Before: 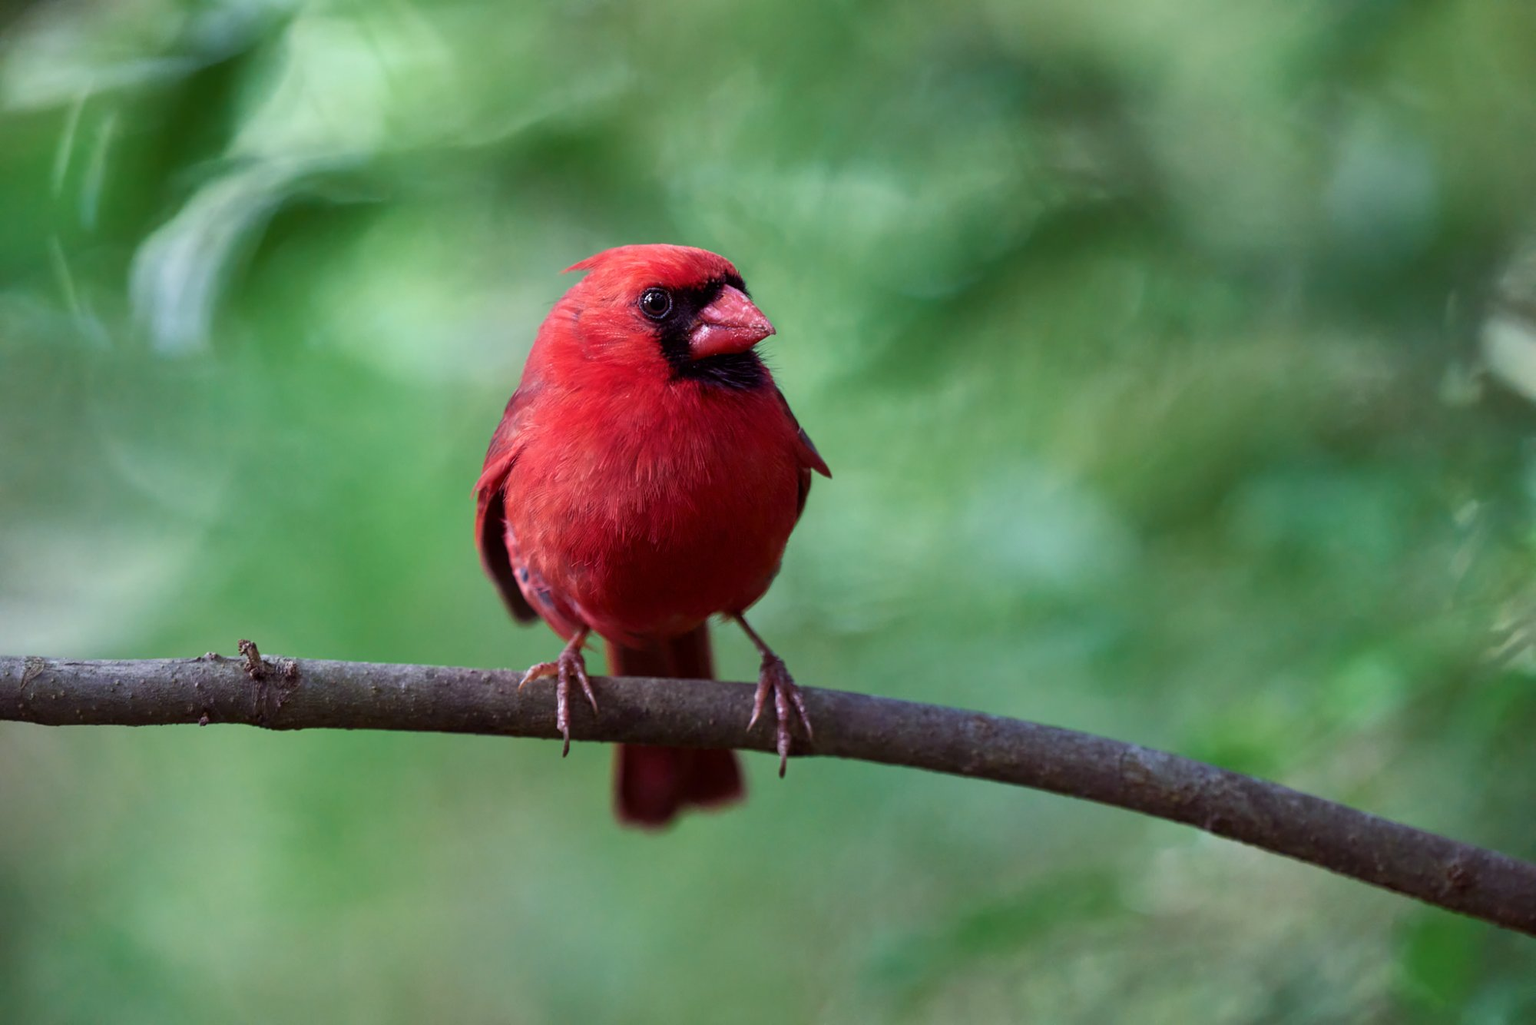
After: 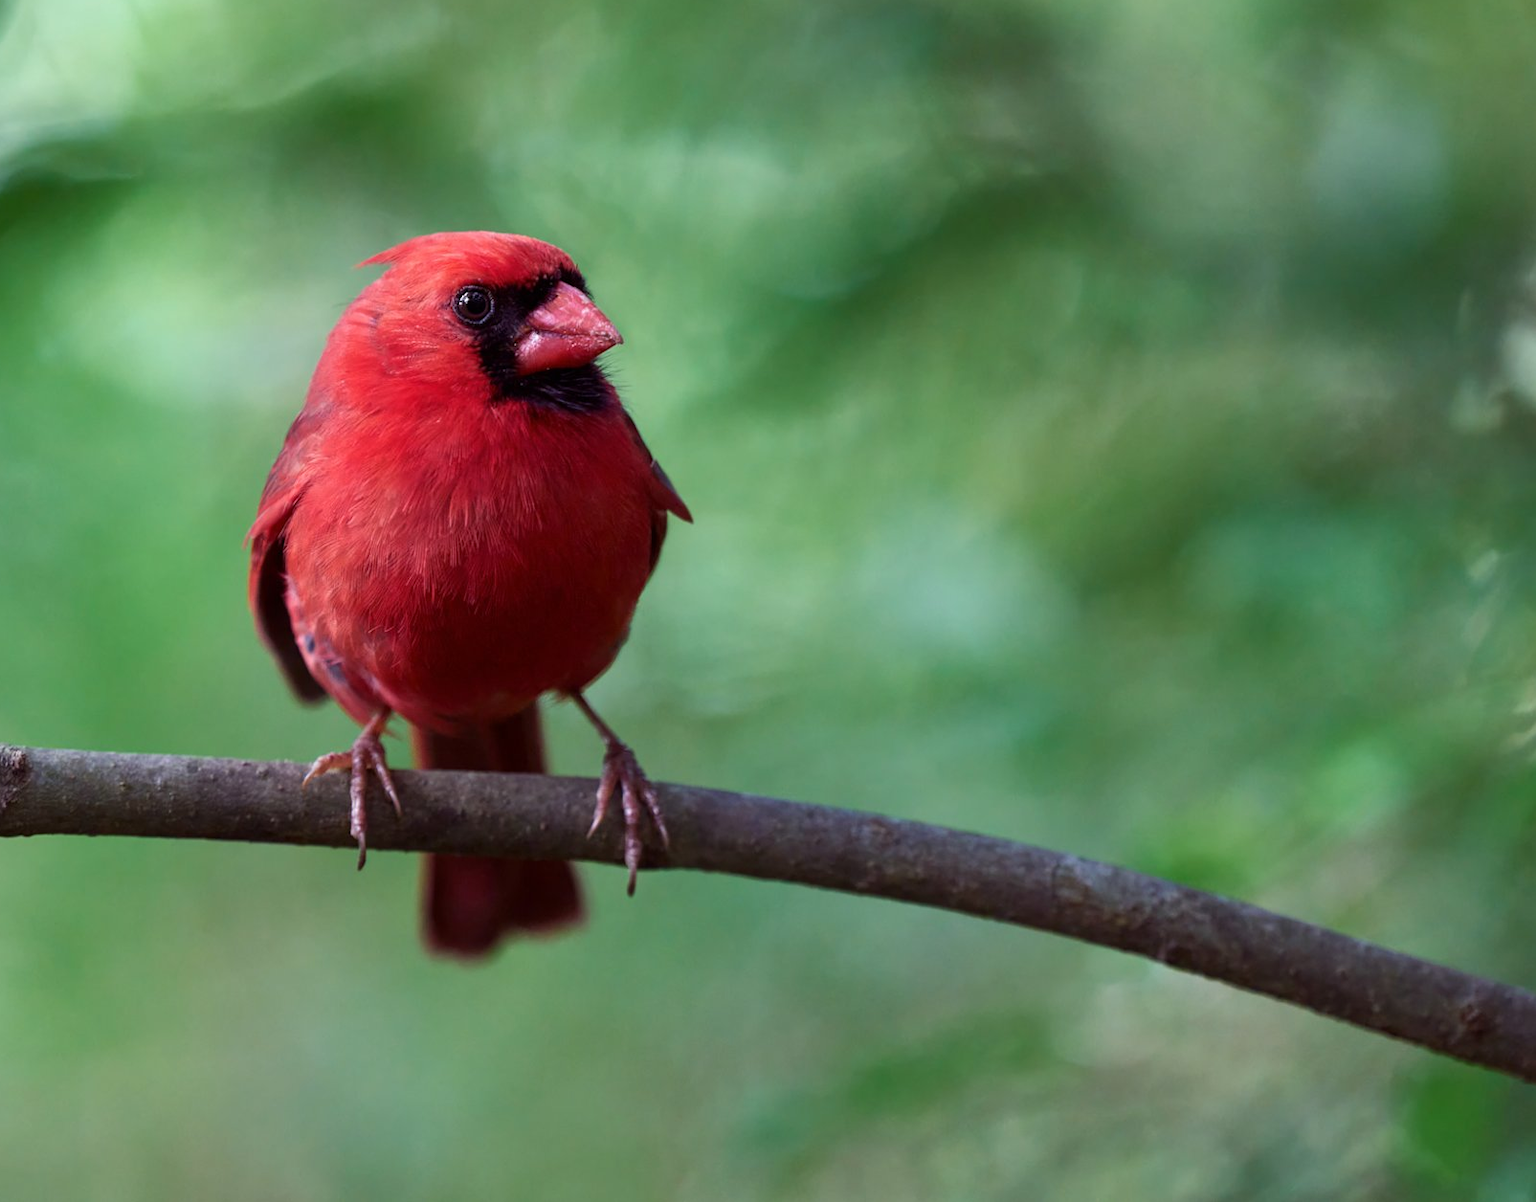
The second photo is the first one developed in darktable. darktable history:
crop and rotate: left 17.959%, top 5.771%, right 1.742%
rotate and perspective: crop left 0, crop top 0
